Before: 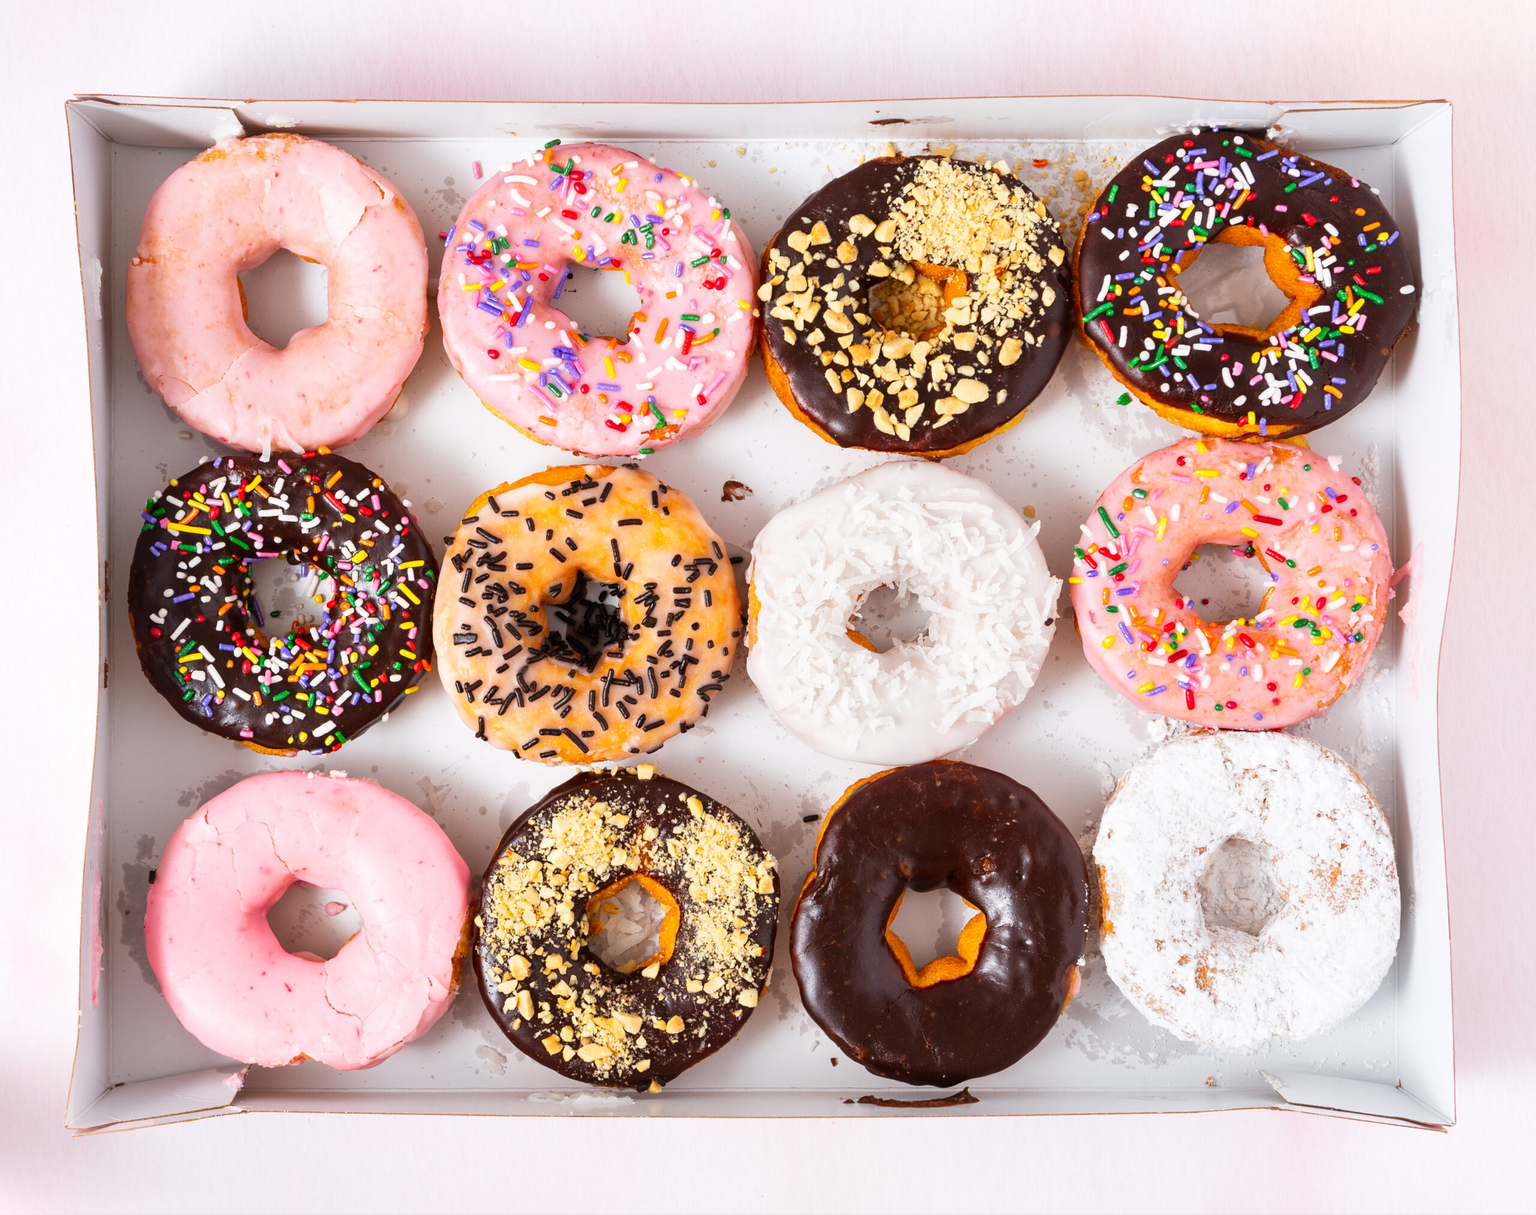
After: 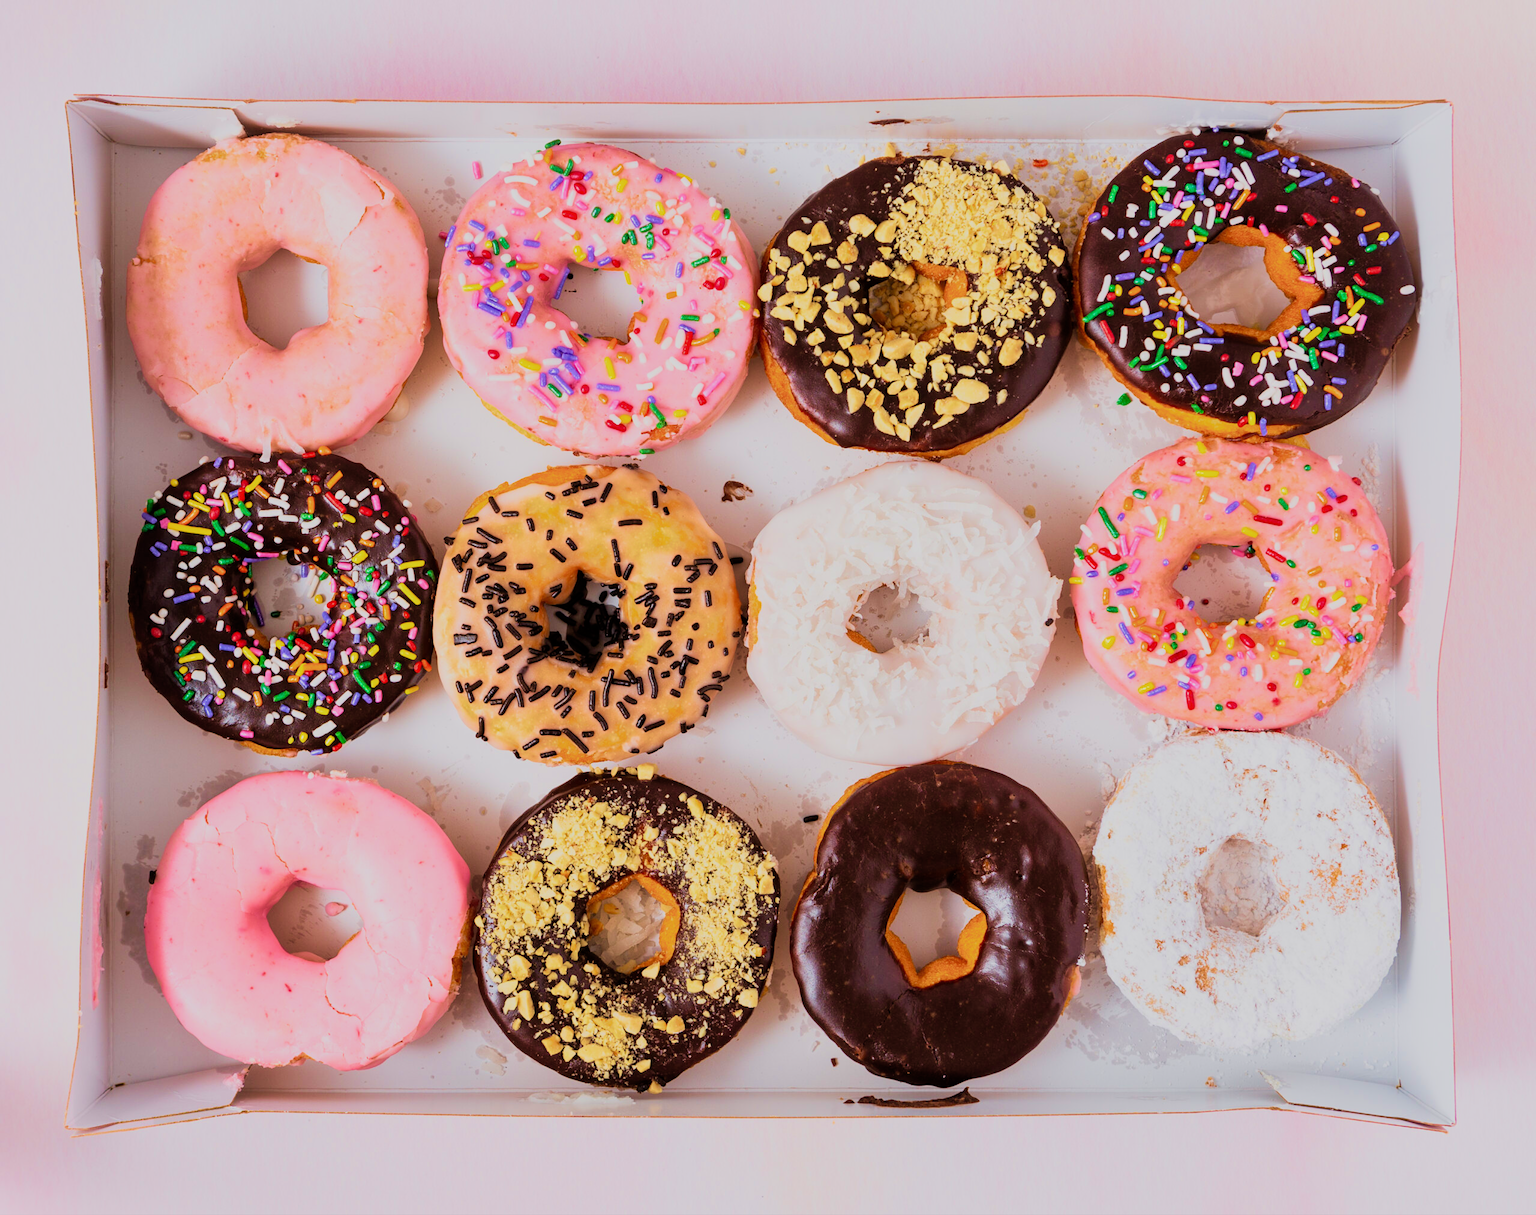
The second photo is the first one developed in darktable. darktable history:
filmic rgb: black relative exposure -7.65 EV, white relative exposure 4.56 EV, hardness 3.61
velvia: strength 74.55%
